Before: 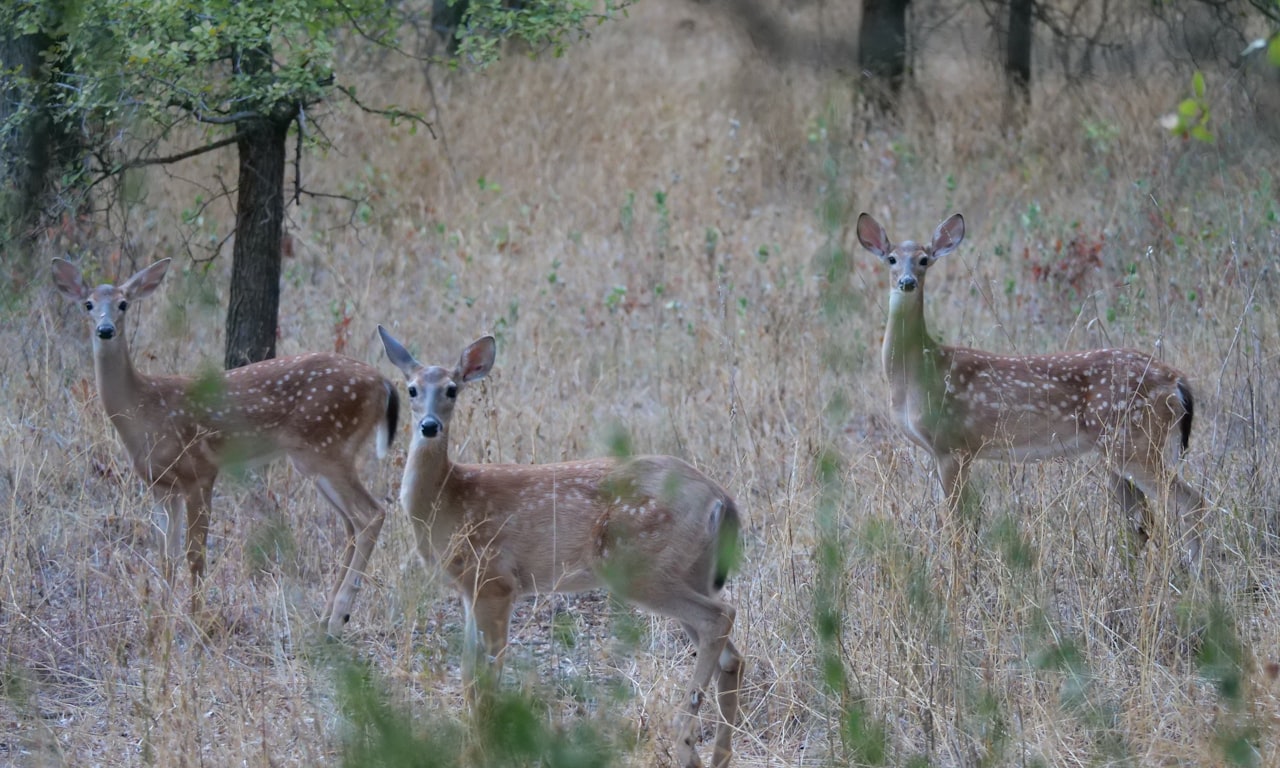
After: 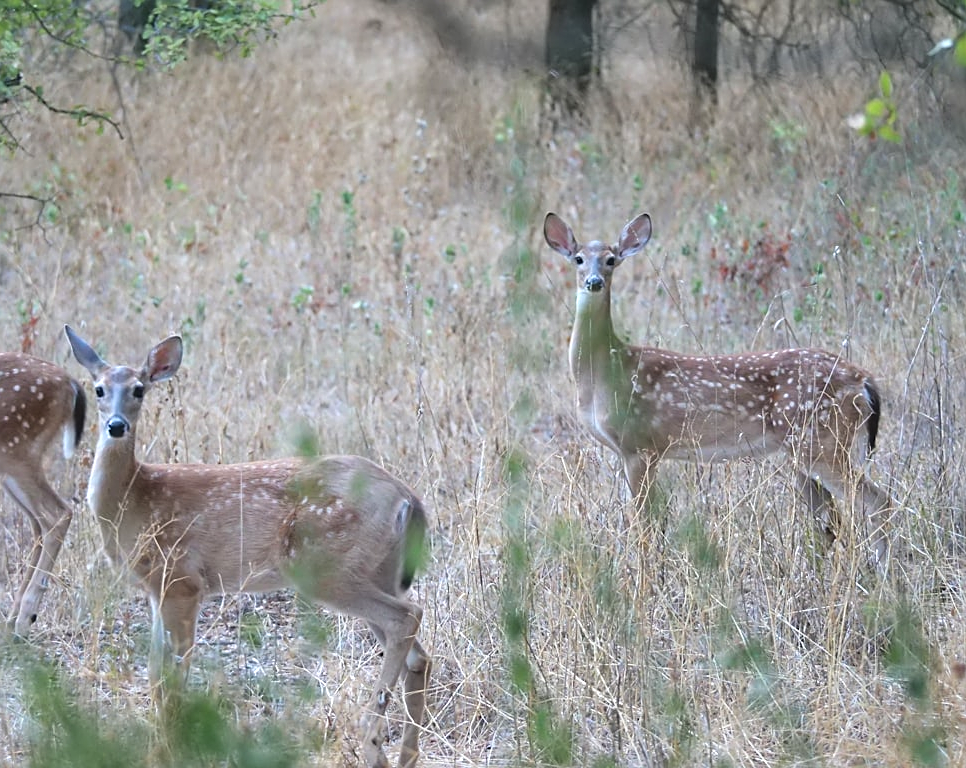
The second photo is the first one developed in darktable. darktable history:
sharpen: on, module defaults
crop and rotate: left 24.492%
exposure: black level correction -0.005, exposure 0.621 EV, compensate exposure bias true, compensate highlight preservation false
